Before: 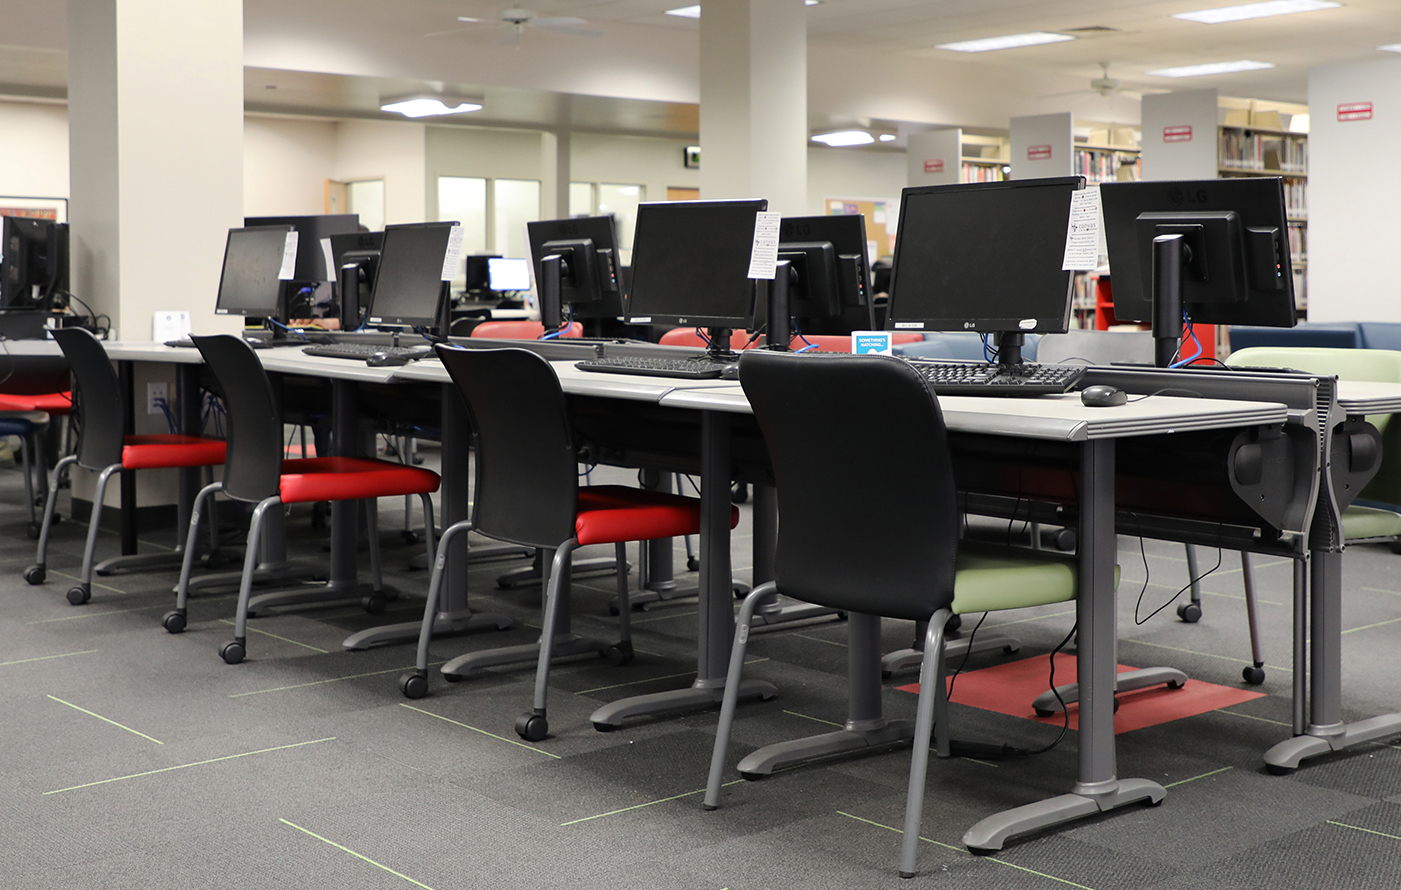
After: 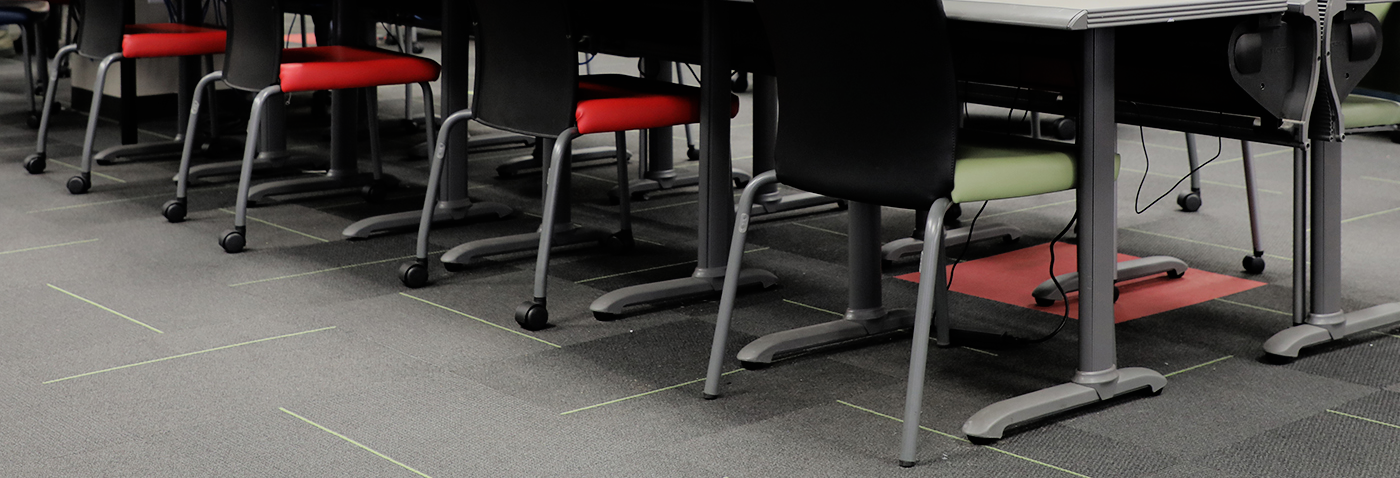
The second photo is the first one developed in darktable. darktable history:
filmic rgb: black relative exposure -7.92 EV, white relative exposure 4.13 EV, threshold 3 EV, hardness 4.02, latitude 51.22%, contrast 1.013, shadows ↔ highlights balance 5.35%, color science v5 (2021), contrast in shadows safe, contrast in highlights safe, enable highlight reconstruction true
crop and rotate: top 46.237%
